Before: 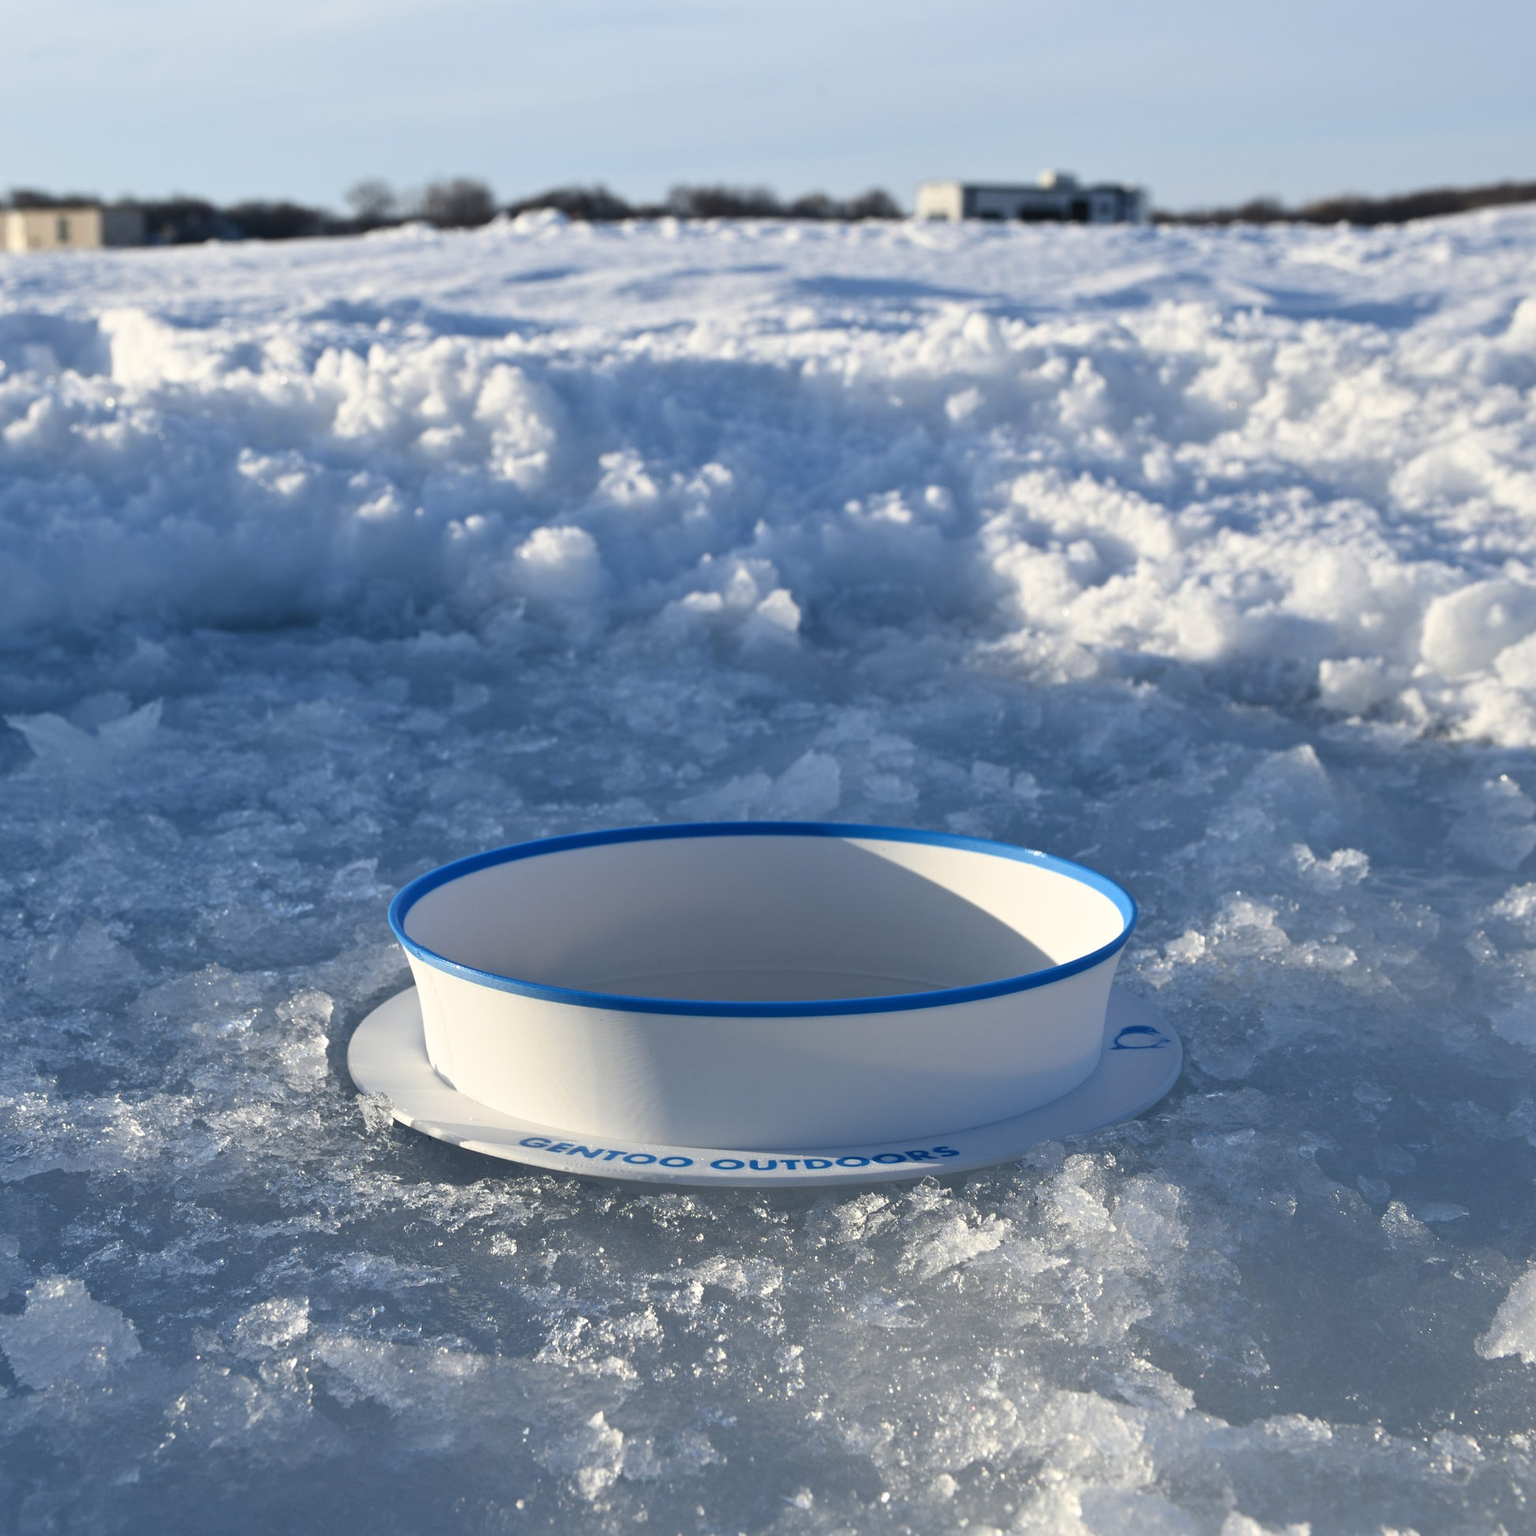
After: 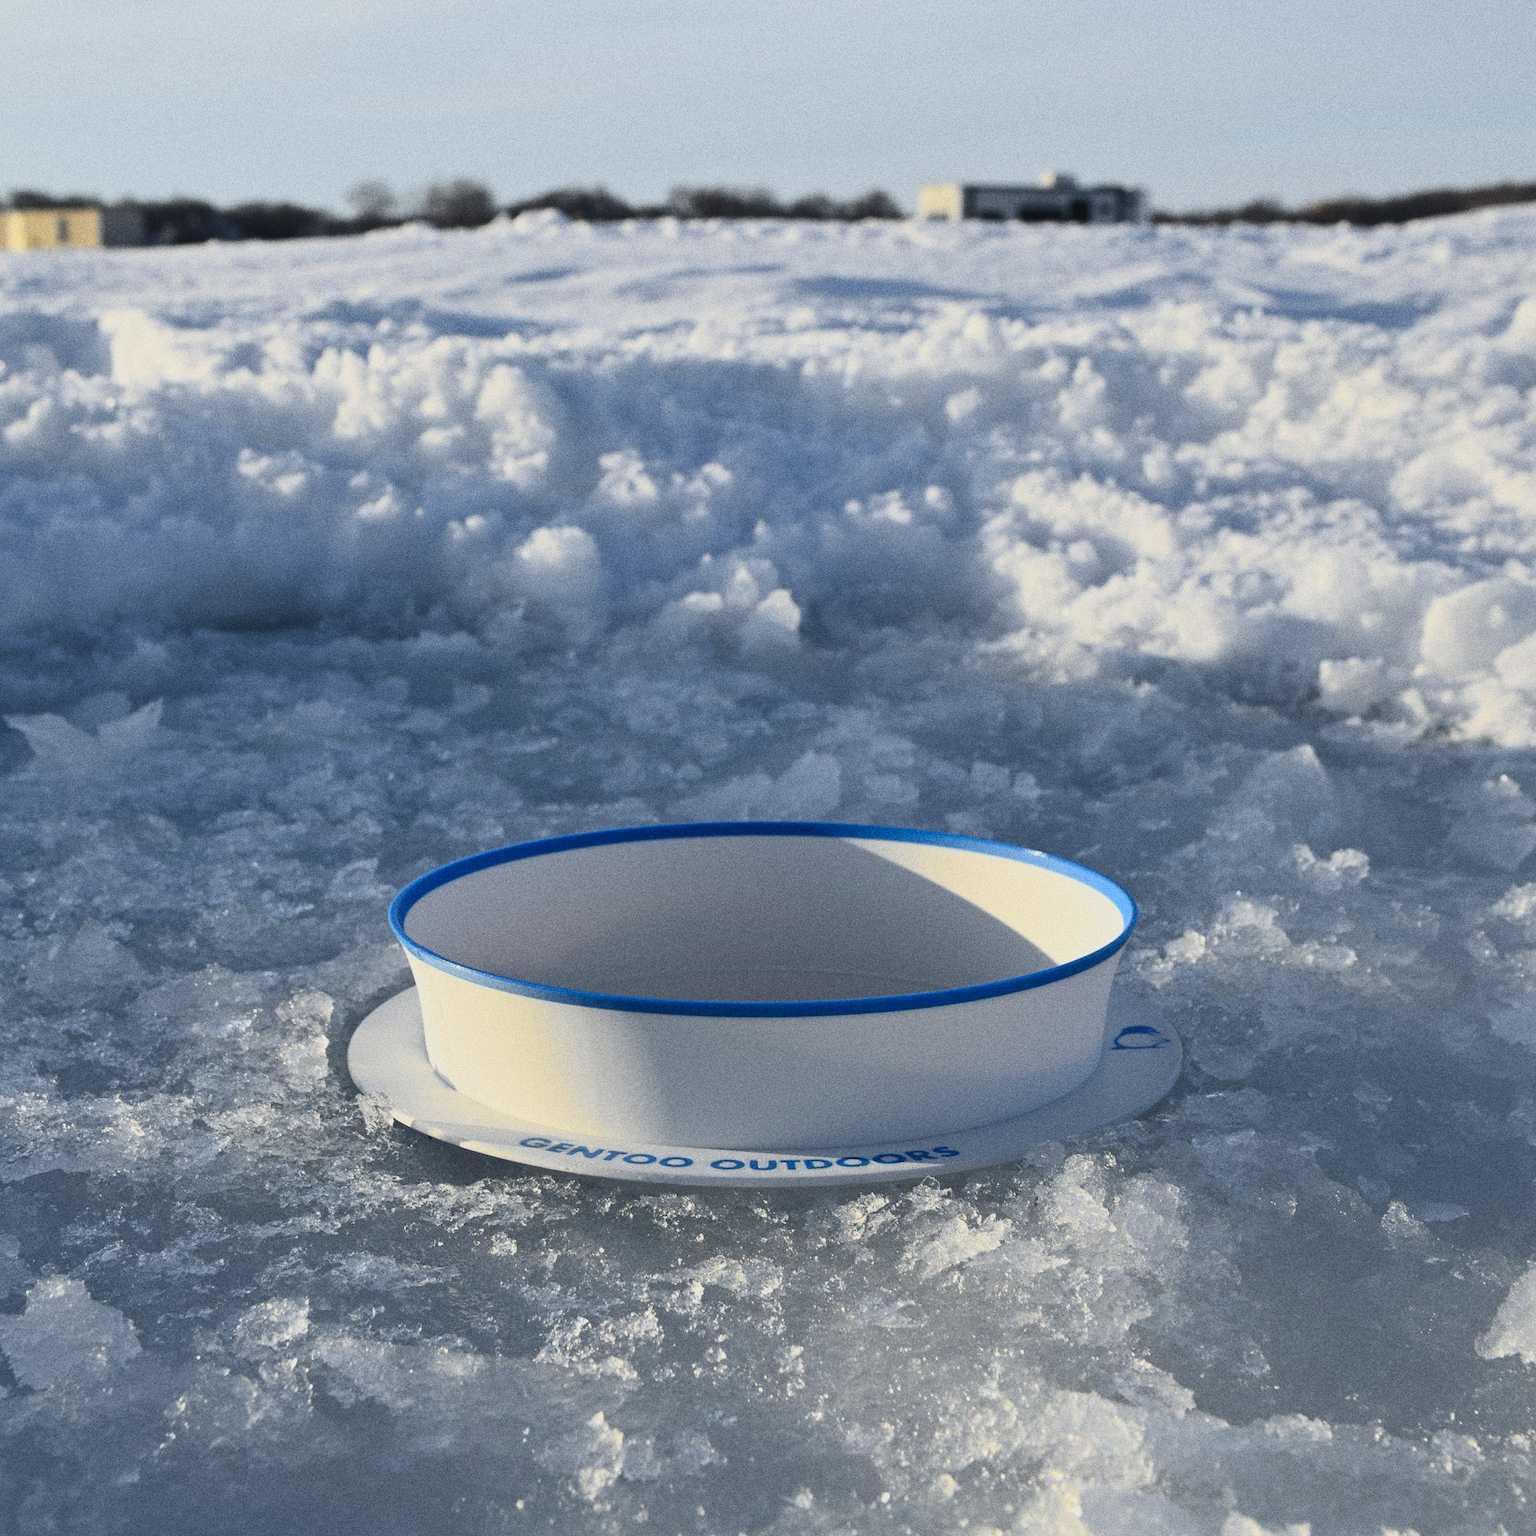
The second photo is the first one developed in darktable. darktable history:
tone curve: curves: ch0 [(0, 0.018) (0.036, 0.038) (0.15, 0.131) (0.27, 0.247) (0.545, 0.561) (0.761, 0.761) (1, 0.919)]; ch1 [(0, 0) (0.179, 0.173) (0.322, 0.32) (0.429, 0.431) (0.502, 0.5) (0.519, 0.522) (0.562, 0.588) (0.625, 0.67) (0.711, 0.745) (1, 1)]; ch2 [(0, 0) (0.29, 0.295) (0.404, 0.436) (0.497, 0.499) (0.521, 0.523) (0.561, 0.605) (0.657, 0.655) (0.712, 0.764) (1, 1)], color space Lab, independent channels, preserve colors none
color contrast: green-magenta contrast 0.8, blue-yellow contrast 1.1, unbound 0
grain: coarseness 0.09 ISO, strength 40%
